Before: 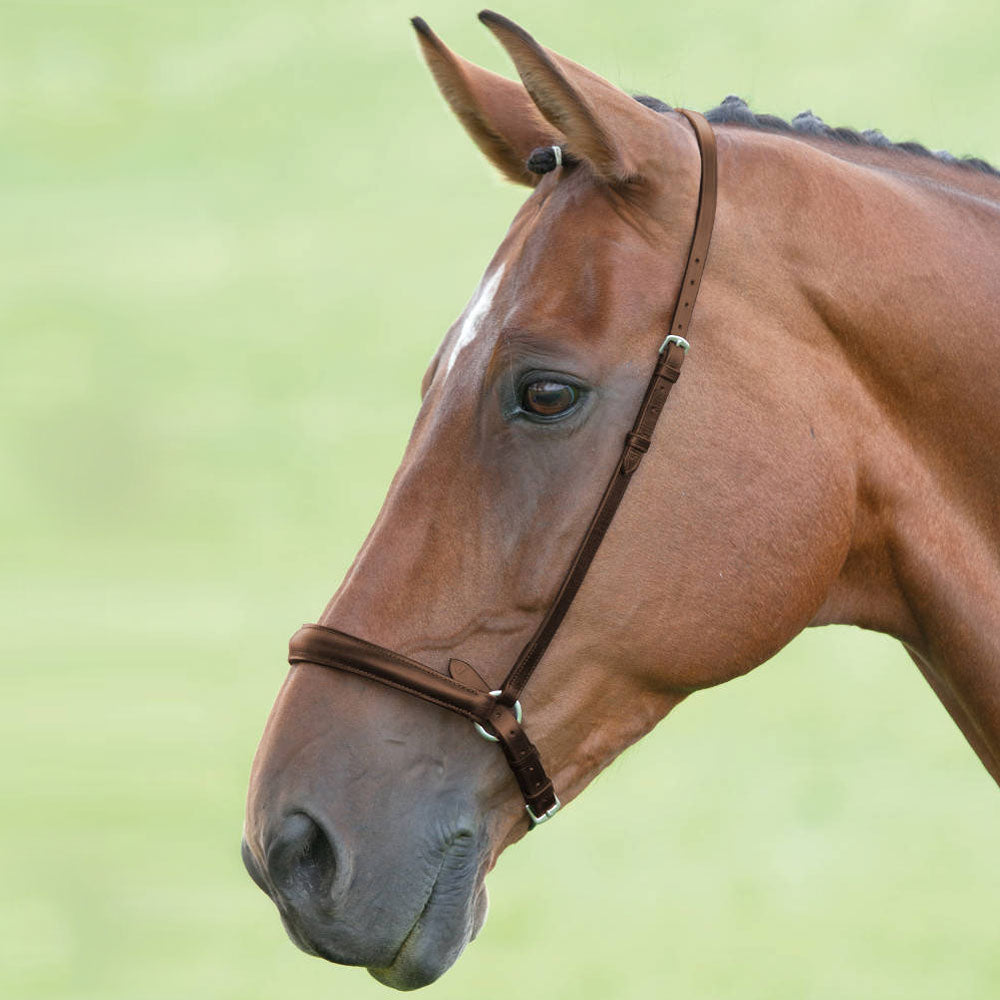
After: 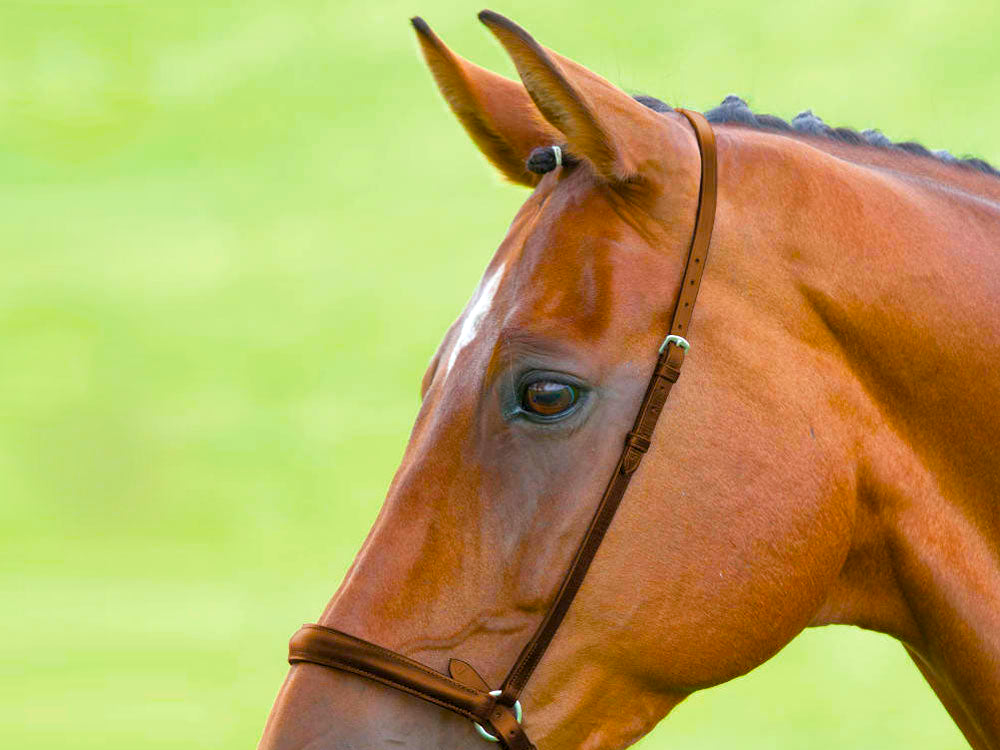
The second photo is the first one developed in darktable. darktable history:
exposure: black level correction 0.002, exposure 0.15 EV, compensate highlight preservation false
color balance rgb: perceptual saturation grading › global saturation 100%
crop: bottom 24.988%
